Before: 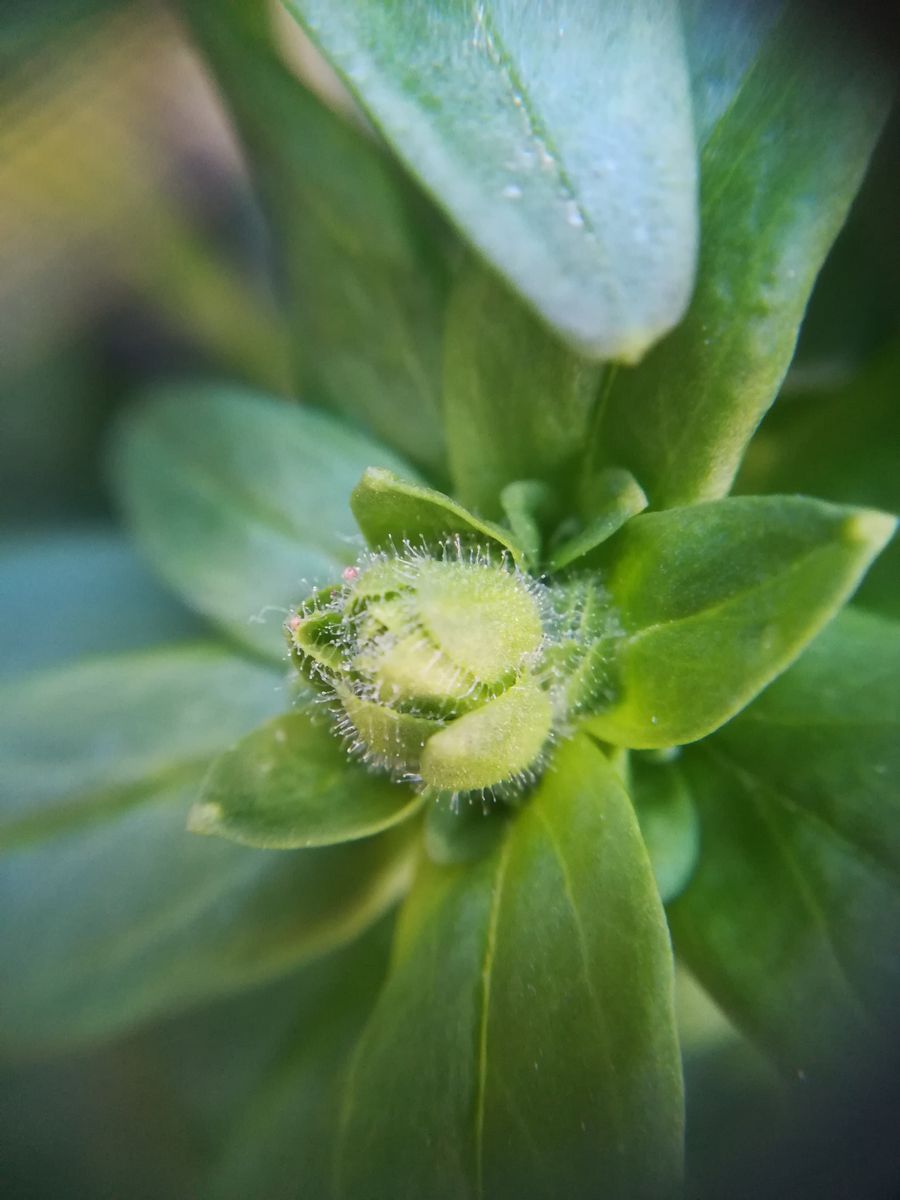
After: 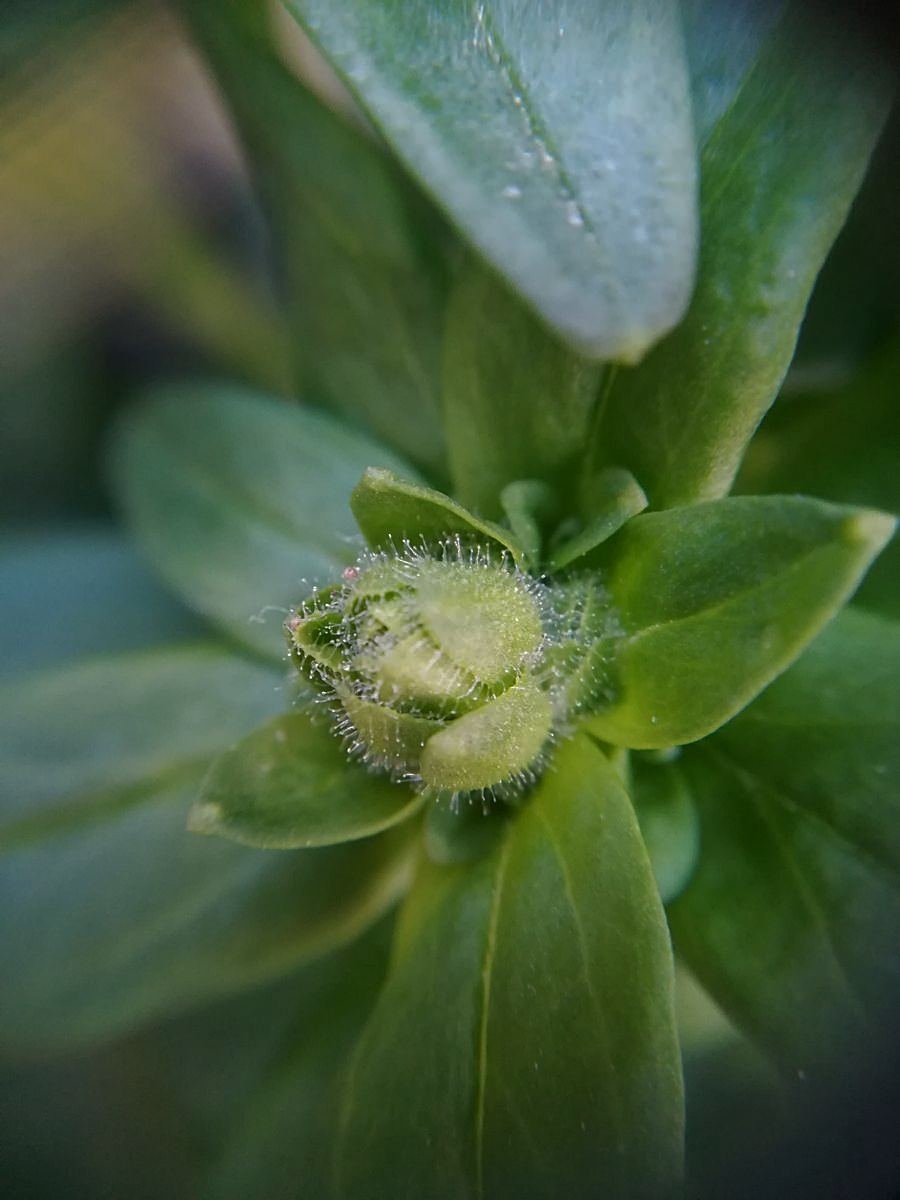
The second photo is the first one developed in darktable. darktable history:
color balance rgb: global vibrance 1%, saturation formula JzAzBz (2021)
base curve: curves: ch0 [(0, 0) (0.841, 0.609) (1, 1)]
sharpen: on, module defaults
local contrast: on, module defaults
